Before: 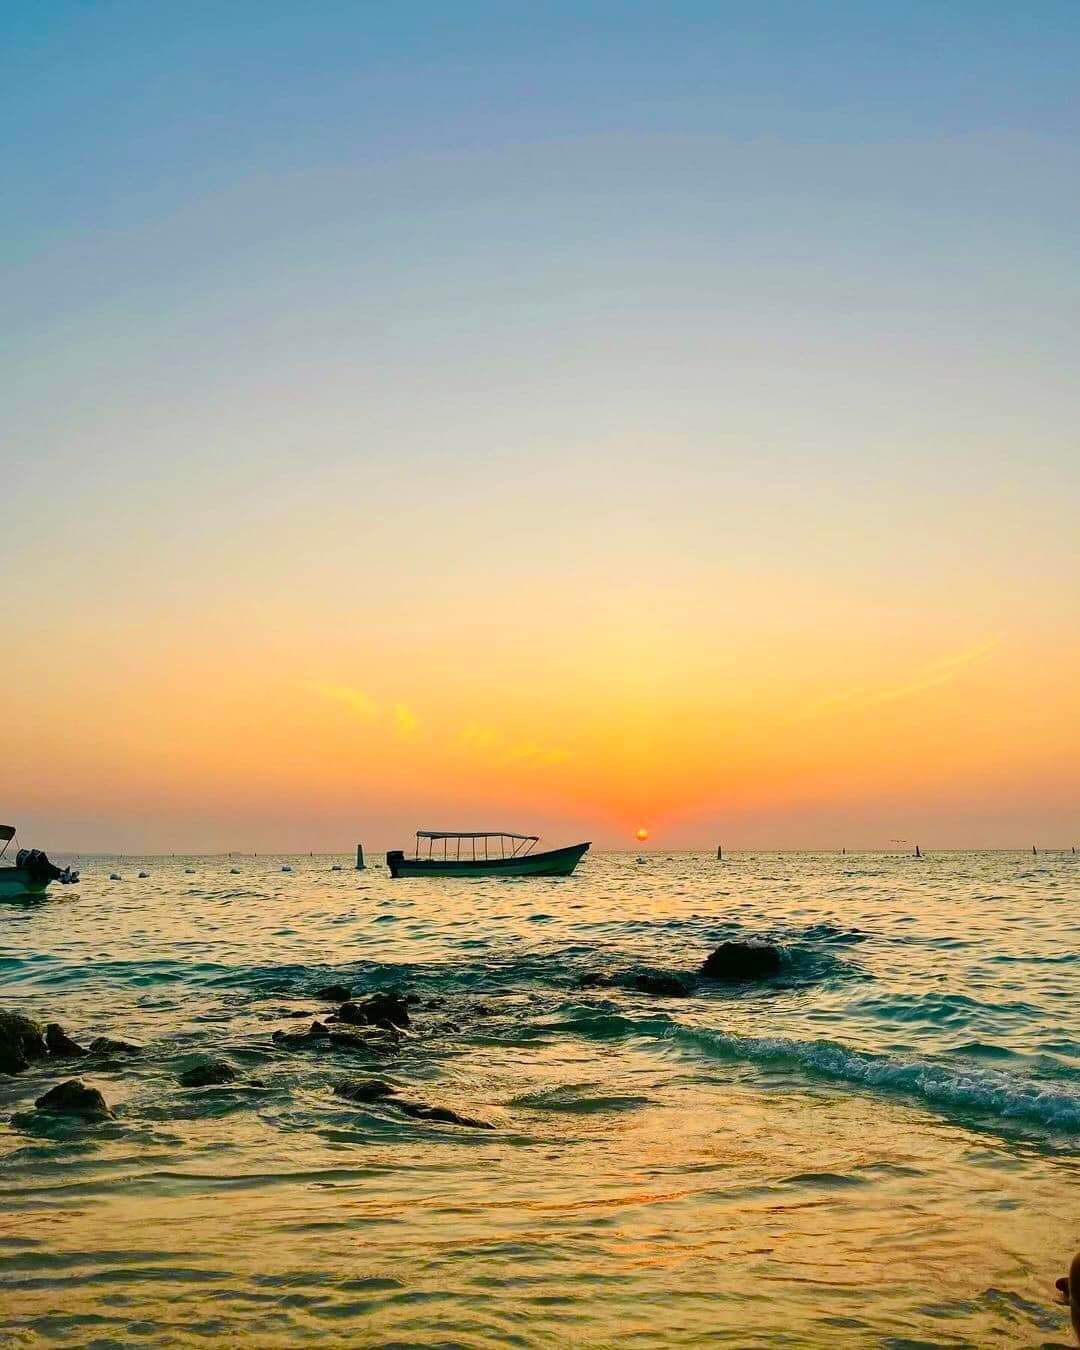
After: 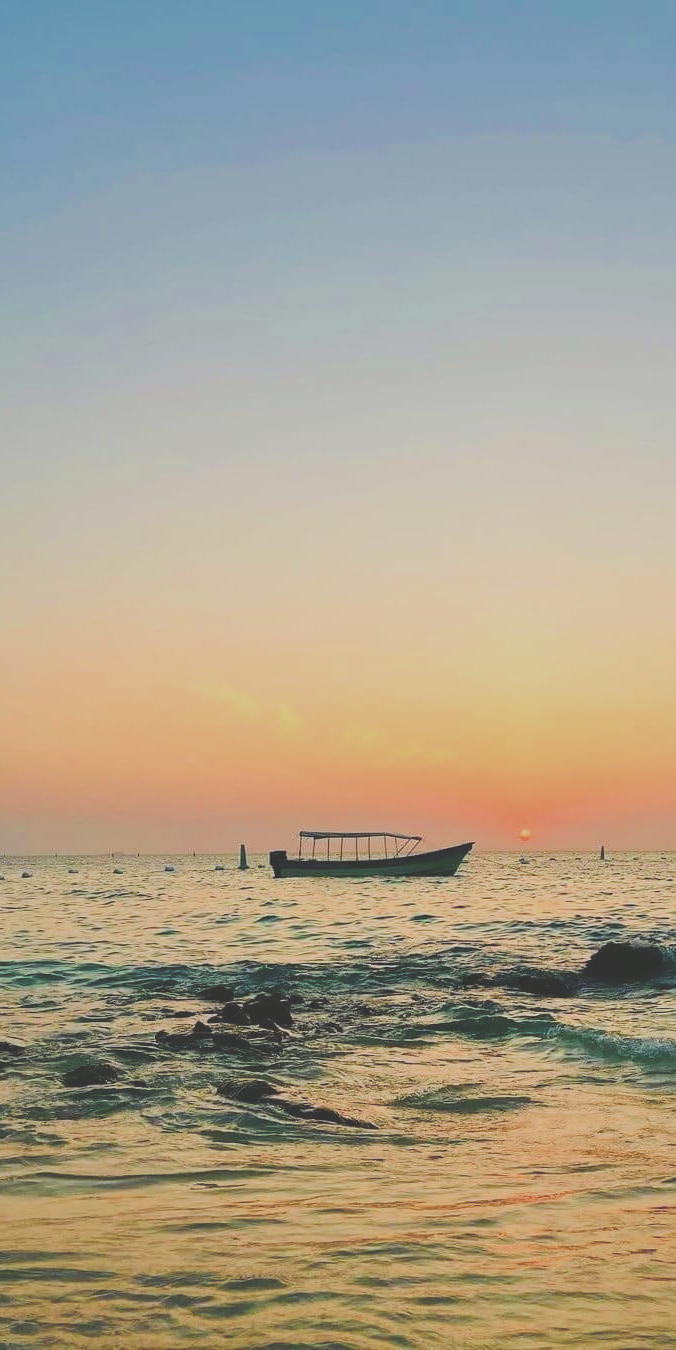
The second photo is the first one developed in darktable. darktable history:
filmic rgb: black relative exposure -7.65 EV, white relative exposure 4.56 EV, hardness 3.61, add noise in highlights 0, color science v3 (2019), use custom middle-gray values true, iterations of high-quality reconstruction 0, contrast in highlights soft
exposure: black level correction -0.04, exposure 0.064 EV, compensate highlight preservation false
crop: left 10.862%, right 26.493%
